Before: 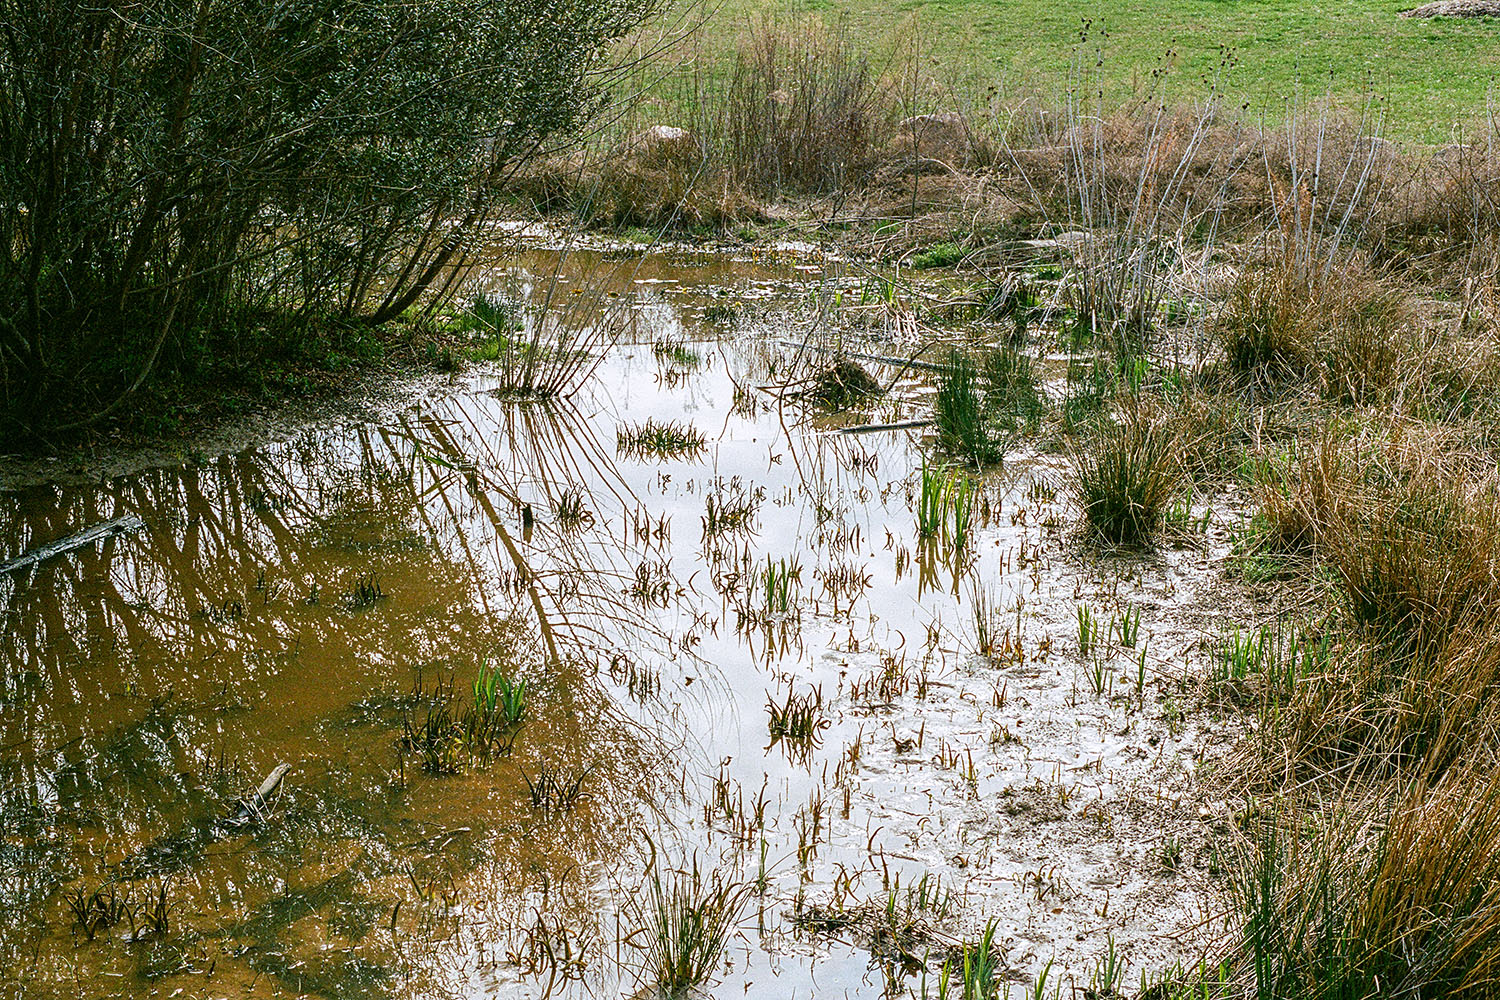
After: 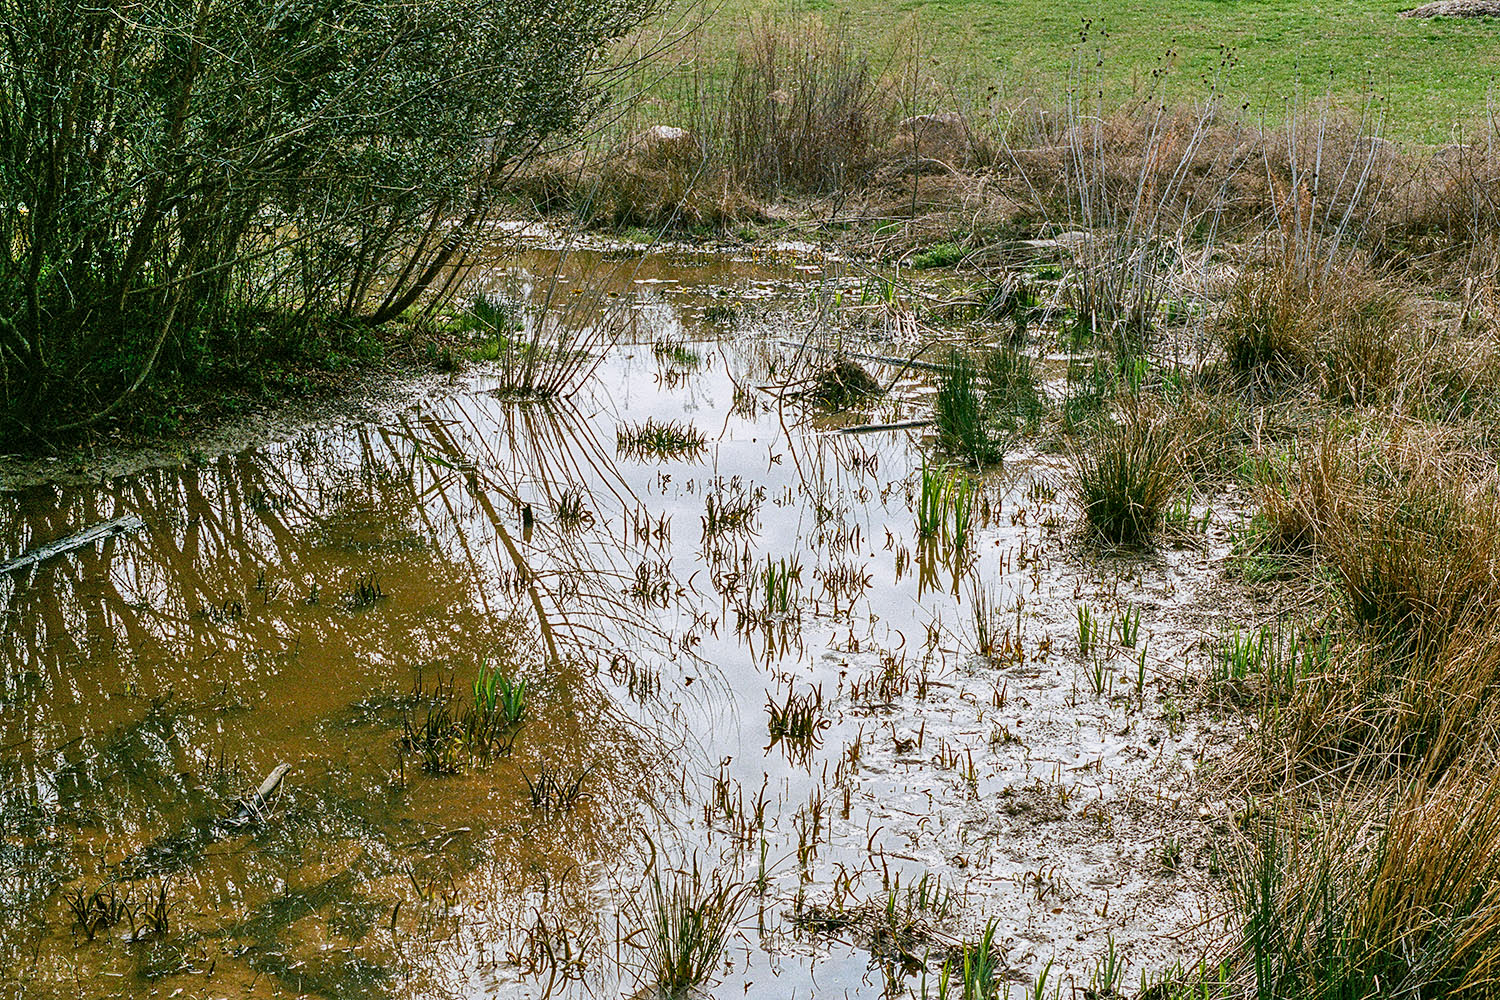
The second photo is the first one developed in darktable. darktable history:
exposure: black level correction 0.001, exposure -0.122 EV, compensate highlight preservation false
shadows and highlights: shadows 58.5, soften with gaussian
haze removal: compatibility mode true, adaptive false
